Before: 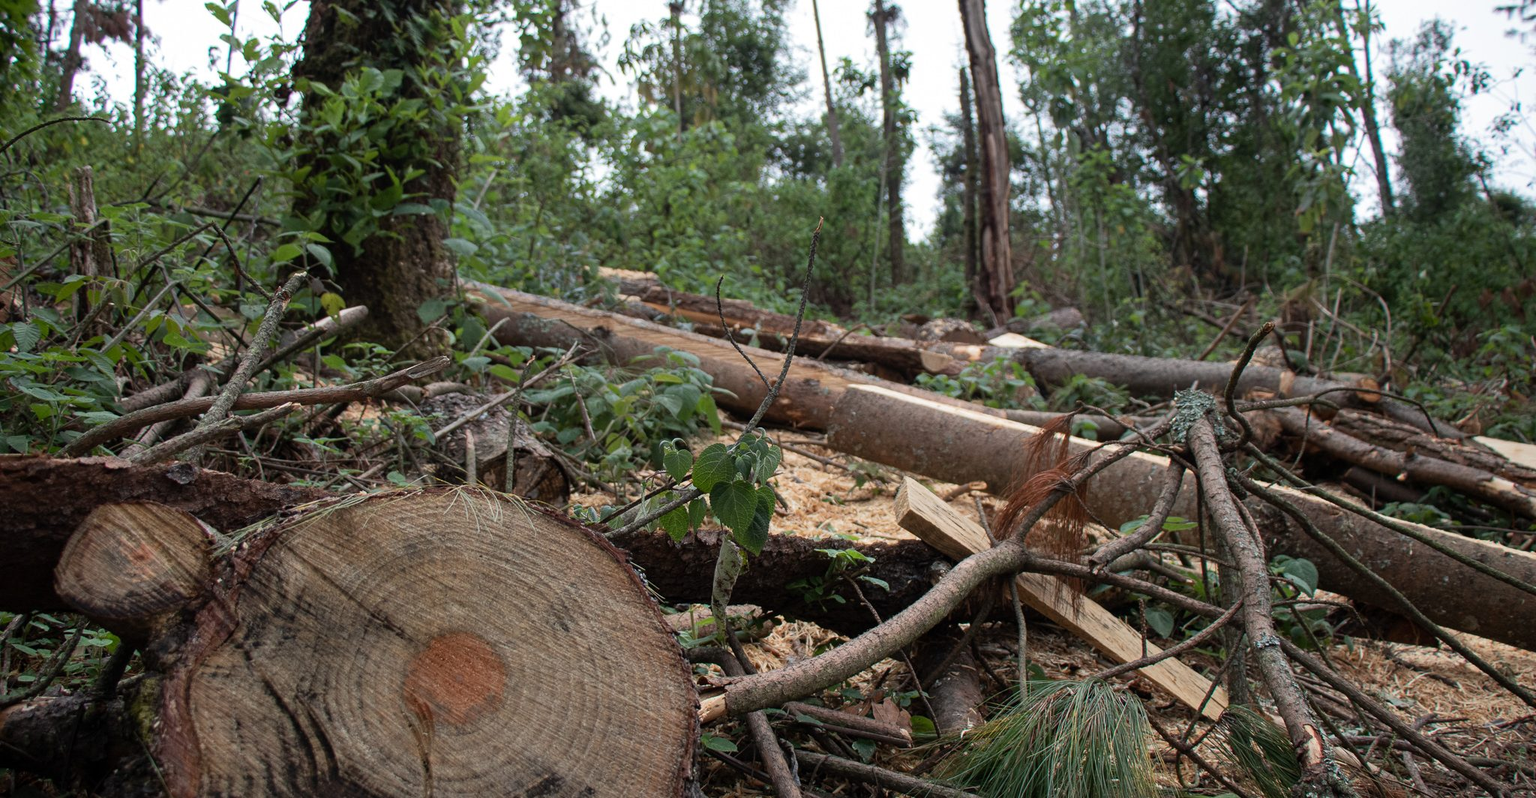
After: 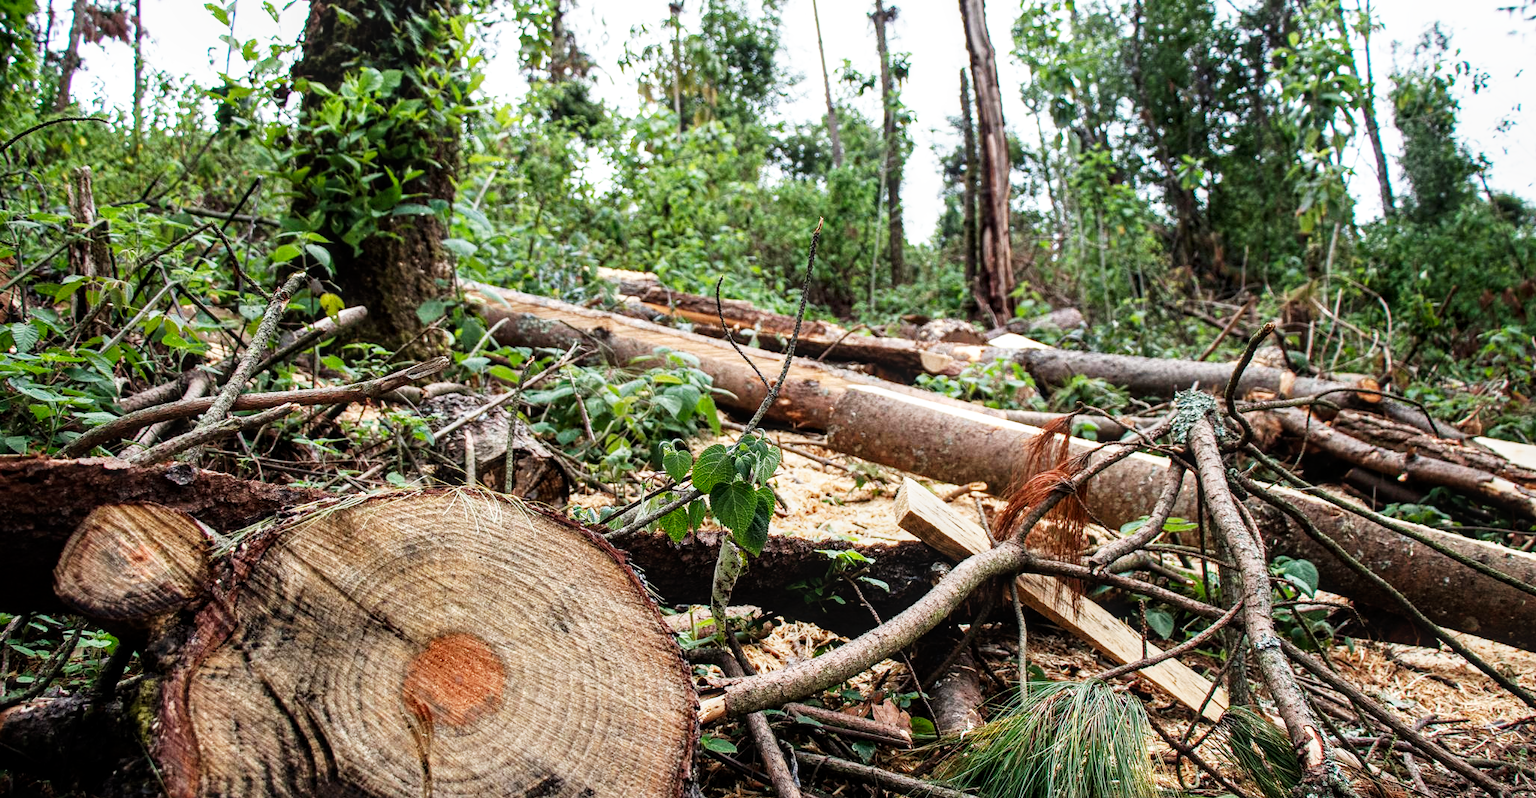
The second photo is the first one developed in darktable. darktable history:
local contrast: on, module defaults
base curve: curves: ch0 [(0, 0) (0.007, 0.004) (0.027, 0.03) (0.046, 0.07) (0.207, 0.54) (0.442, 0.872) (0.673, 0.972) (1, 1)], preserve colors none
crop and rotate: left 0.126%
